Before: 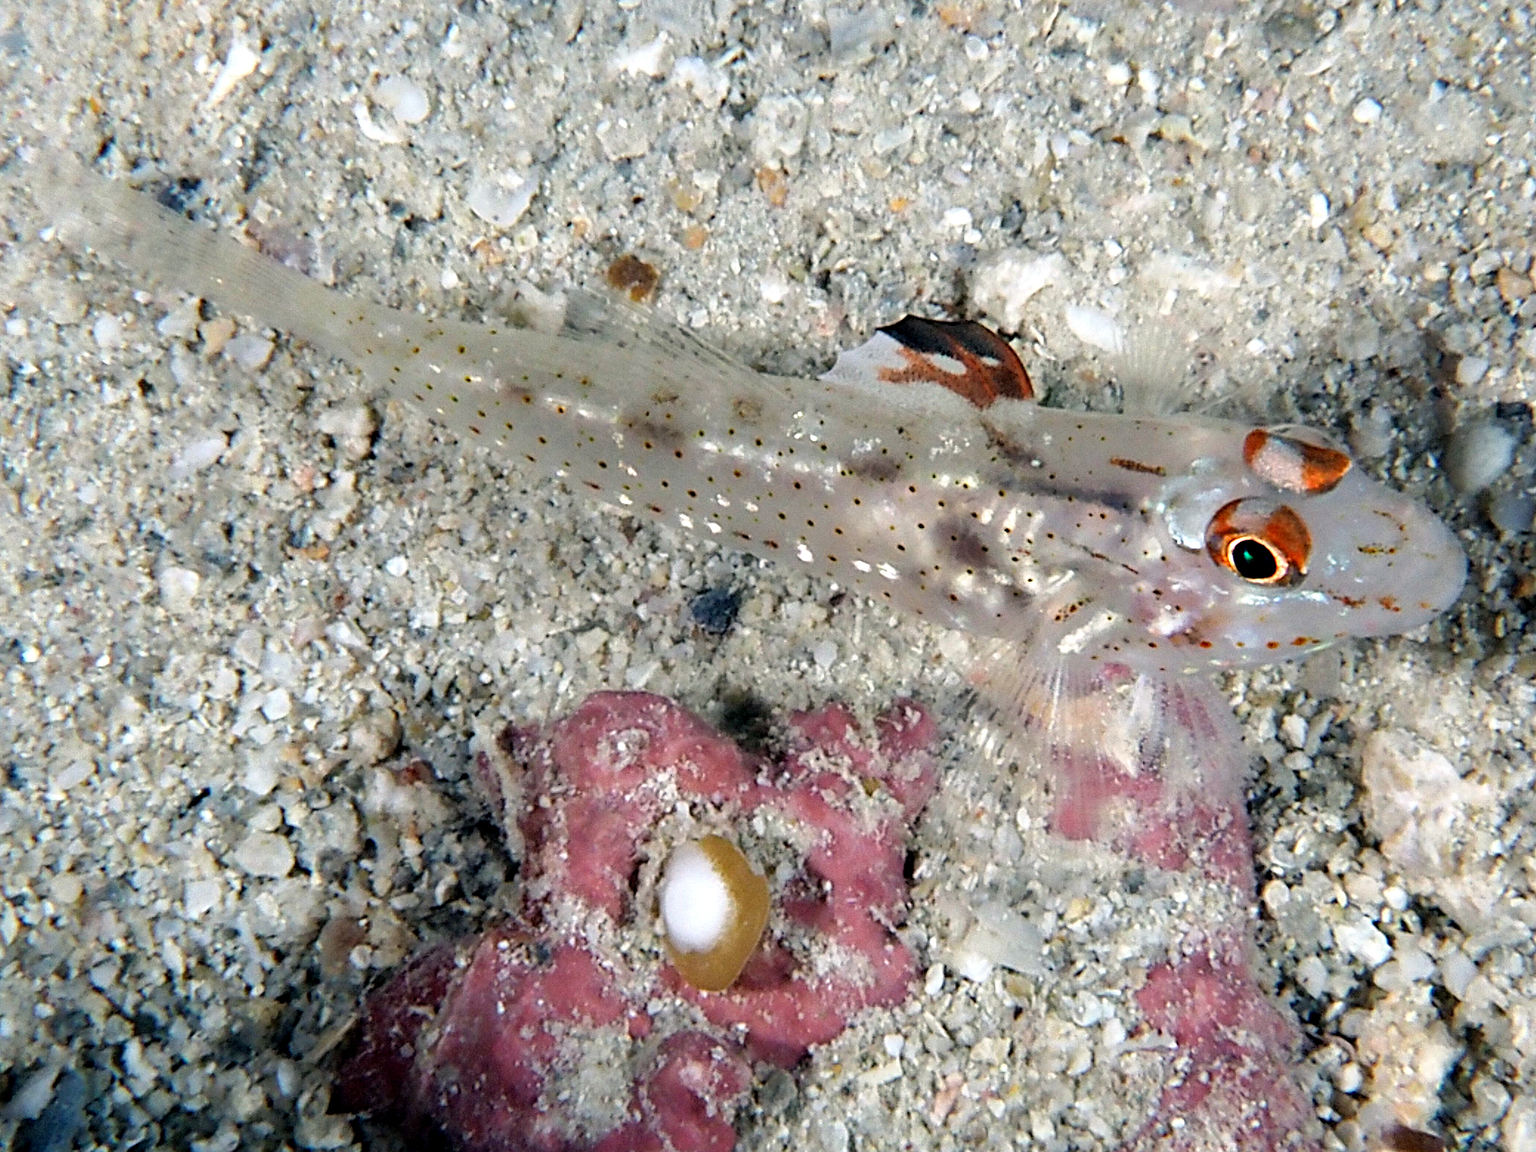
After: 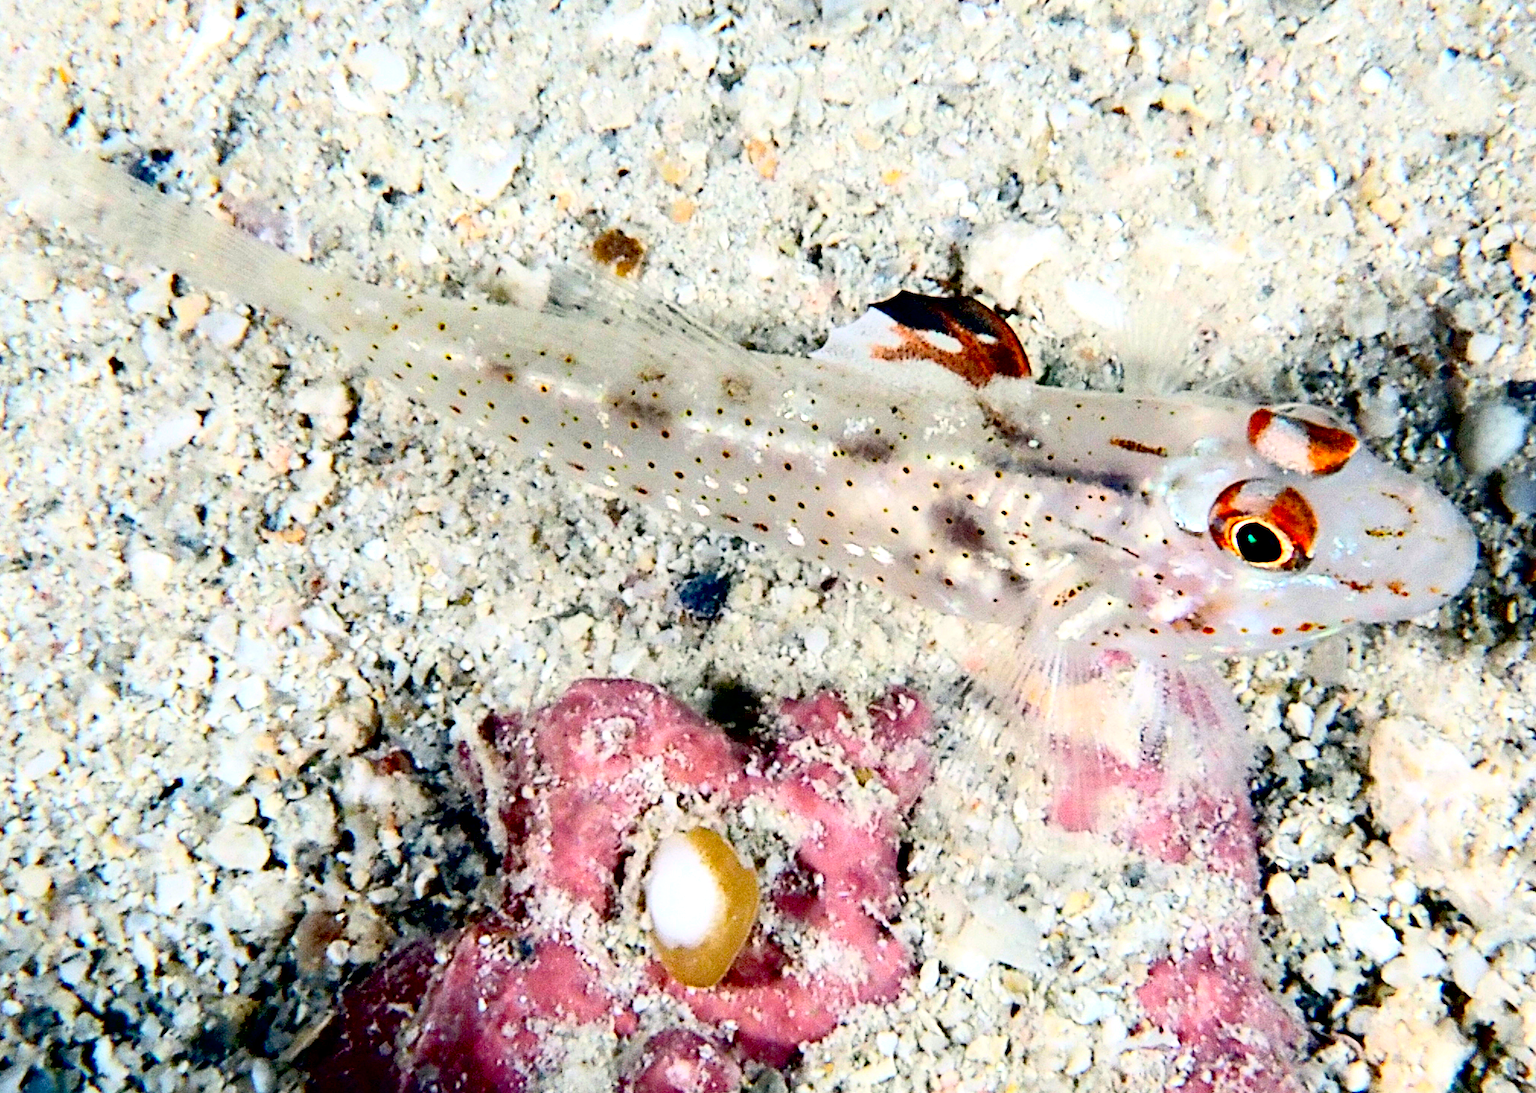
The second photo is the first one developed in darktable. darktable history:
exposure: black level correction 0.027, exposure 0.181 EV, compensate exposure bias true, compensate highlight preservation false
contrast brightness saturation: contrast 0.203, brightness 0.159, saturation 0.228
tone curve: curves: ch0 [(0, 0) (0.003, 0.019) (0.011, 0.022) (0.025, 0.03) (0.044, 0.049) (0.069, 0.08) (0.1, 0.111) (0.136, 0.144) (0.177, 0.189) (0.224, 0.23) (0.277, 0.285) (0.335, 0.356) (0.399, 0.428) (0.468, 0.511) (0.543, 0.597) (0.623, 0.682) (0.709, 0.773) (0.801, 0.865) (0.898, 0.945) (1, 1)], color space Lab, independent channels, preserve colors none
crop: left 2.158%, top 2.89%, right 0.755%, bottom 4.965%
